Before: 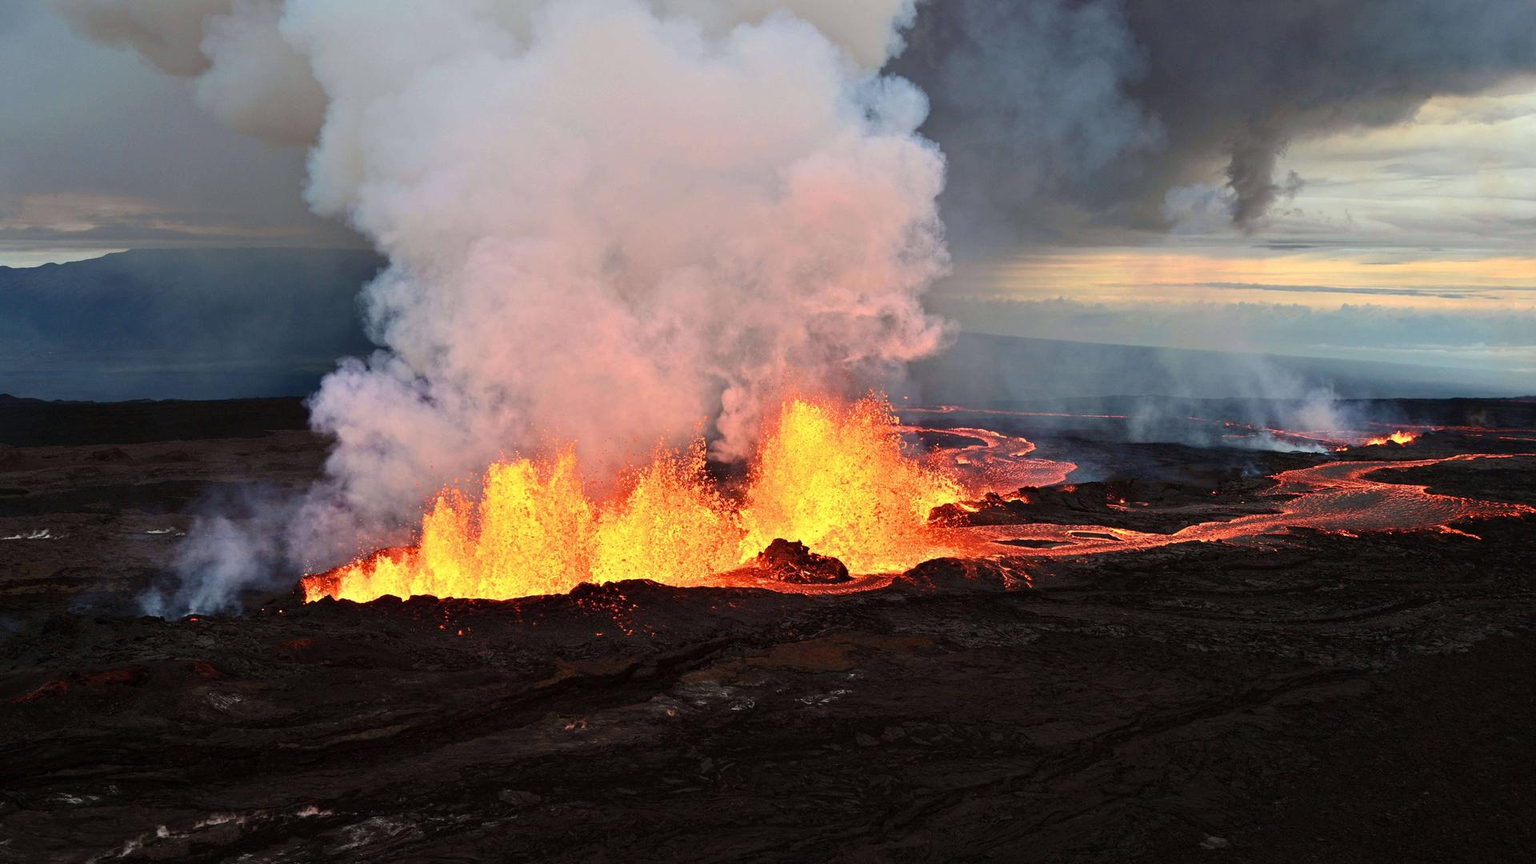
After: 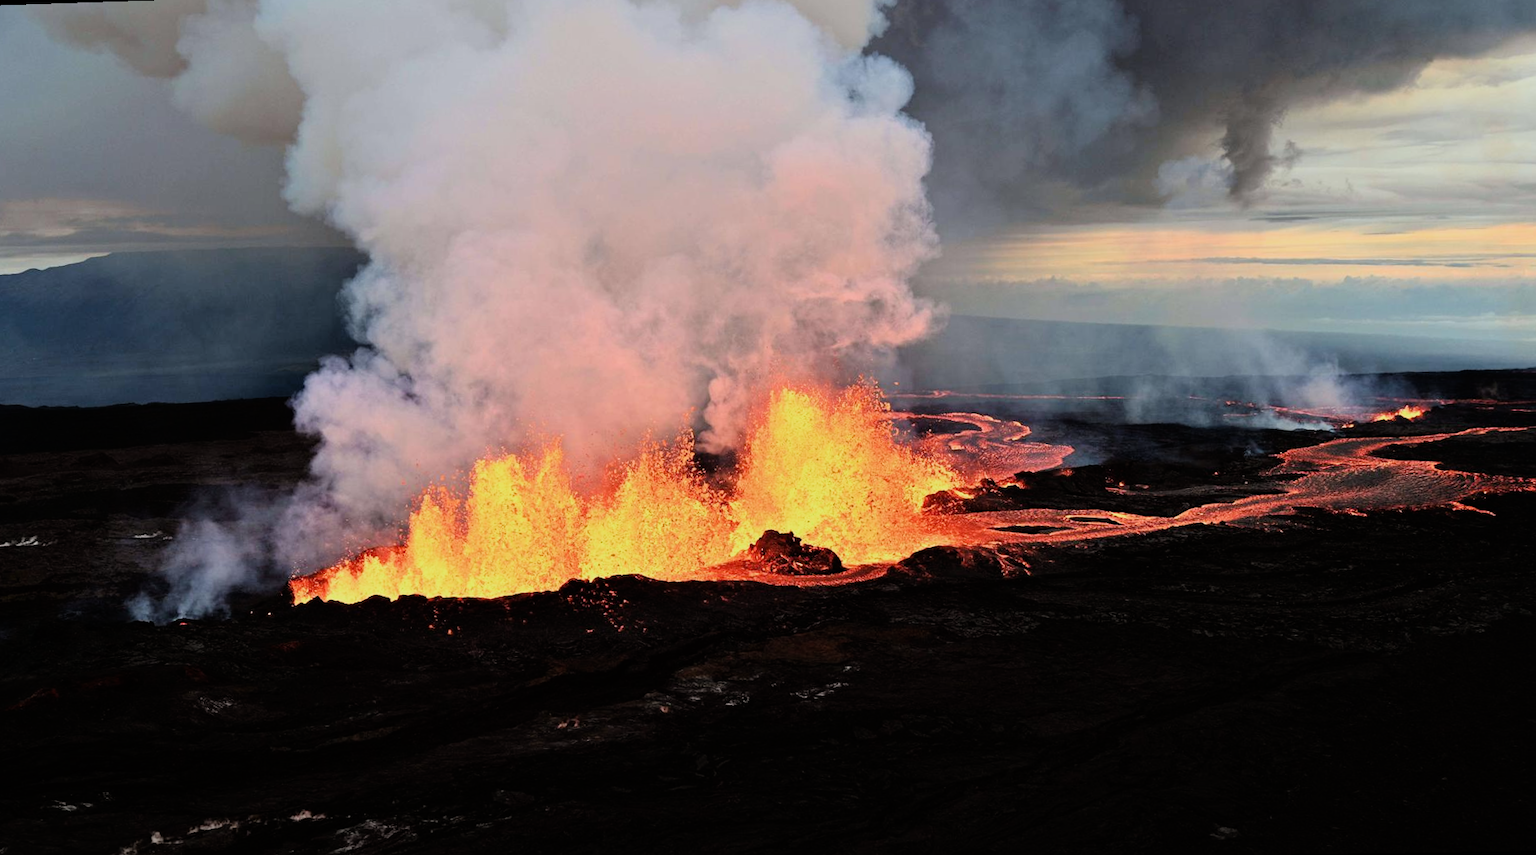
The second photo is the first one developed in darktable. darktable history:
filmic rgb: black relative exposure -11.88 EV, white relative exposure 5.43 EV, threshold 3 EV, hardness 4.49, latitude 50%, contrast 1.14, color science v5 (2021), contrast in shadows safe, contrast in highlights safe, enable highlight reconstruction true
rotate and perspective: rotation -1.32°, lens shift (horizontal) -0.031, crop left 0.015, crop right 0.985, crop top 0.047, crop bottom 0.982
